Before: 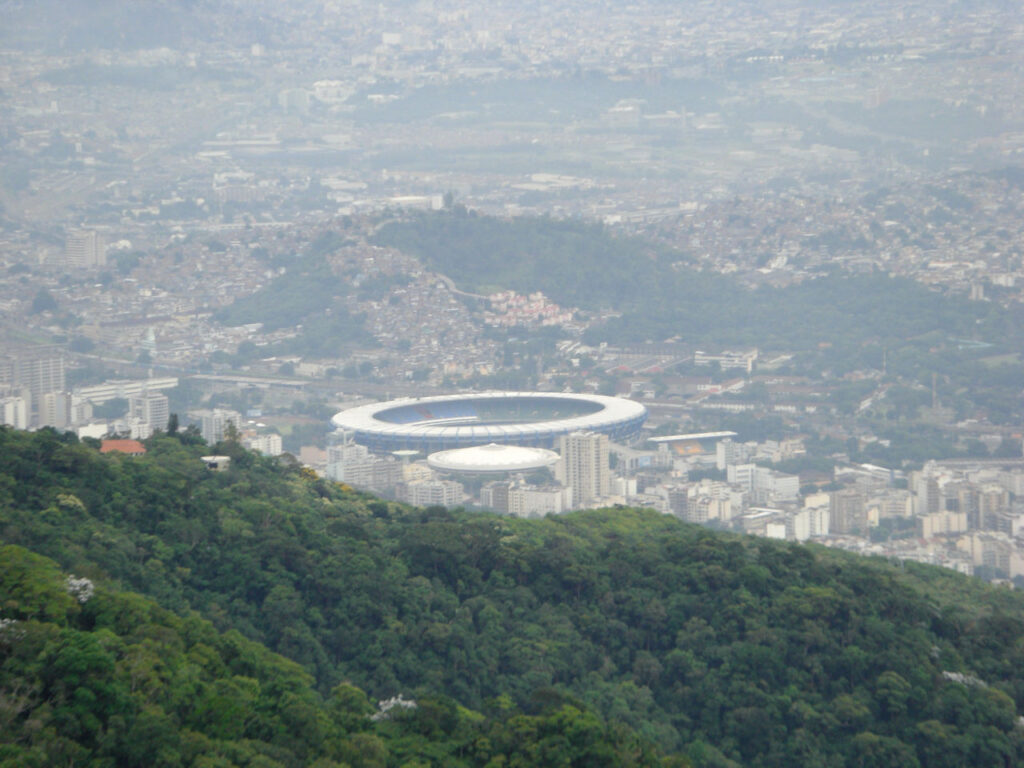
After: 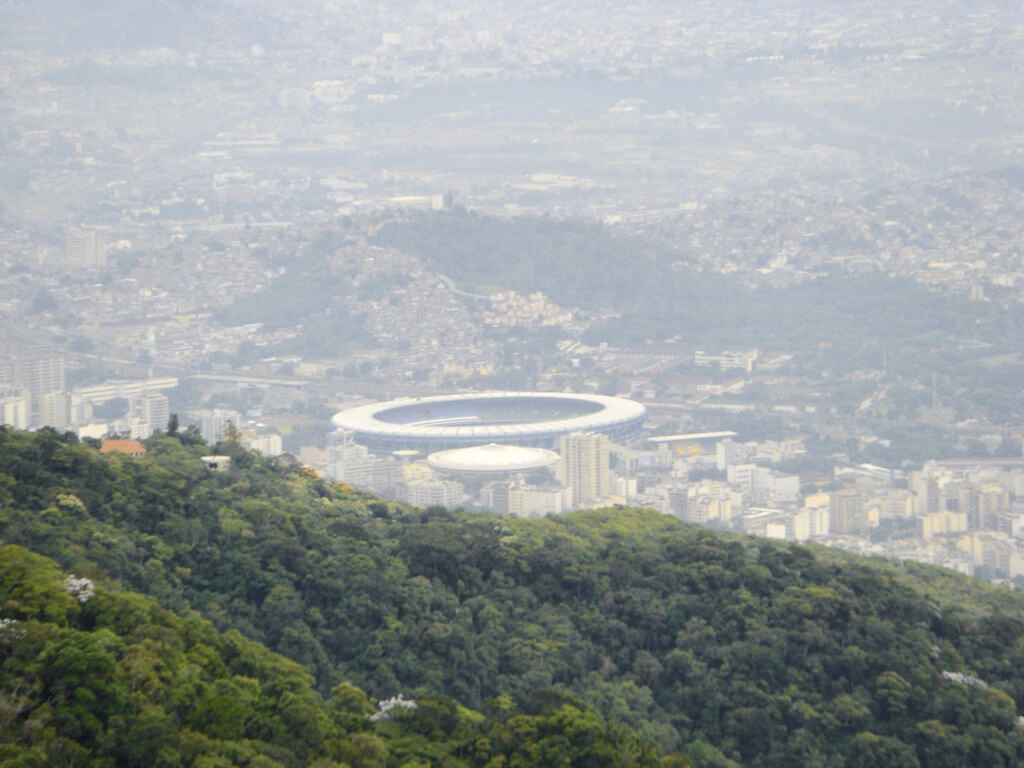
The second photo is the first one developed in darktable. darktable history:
tone curve: curves: ch0 [(0, 0) (0.239, 0.248) (0.508, 0.606) (0.828, 0.878) (1, 1)]; ch1 [(0, 0) (0.401, 0.42) (0.45, 0.464) (0.492, 0.498) (0.511, 0.507) (0.561, 0.549) (0.688, 0.726) (1, 1)]; ch2 [(0, 0) (0.411, 0.433) (0.5, 0.504) (0.545, 0.574) (1, 1)], color space Lab, independent channels, preserve colors none
